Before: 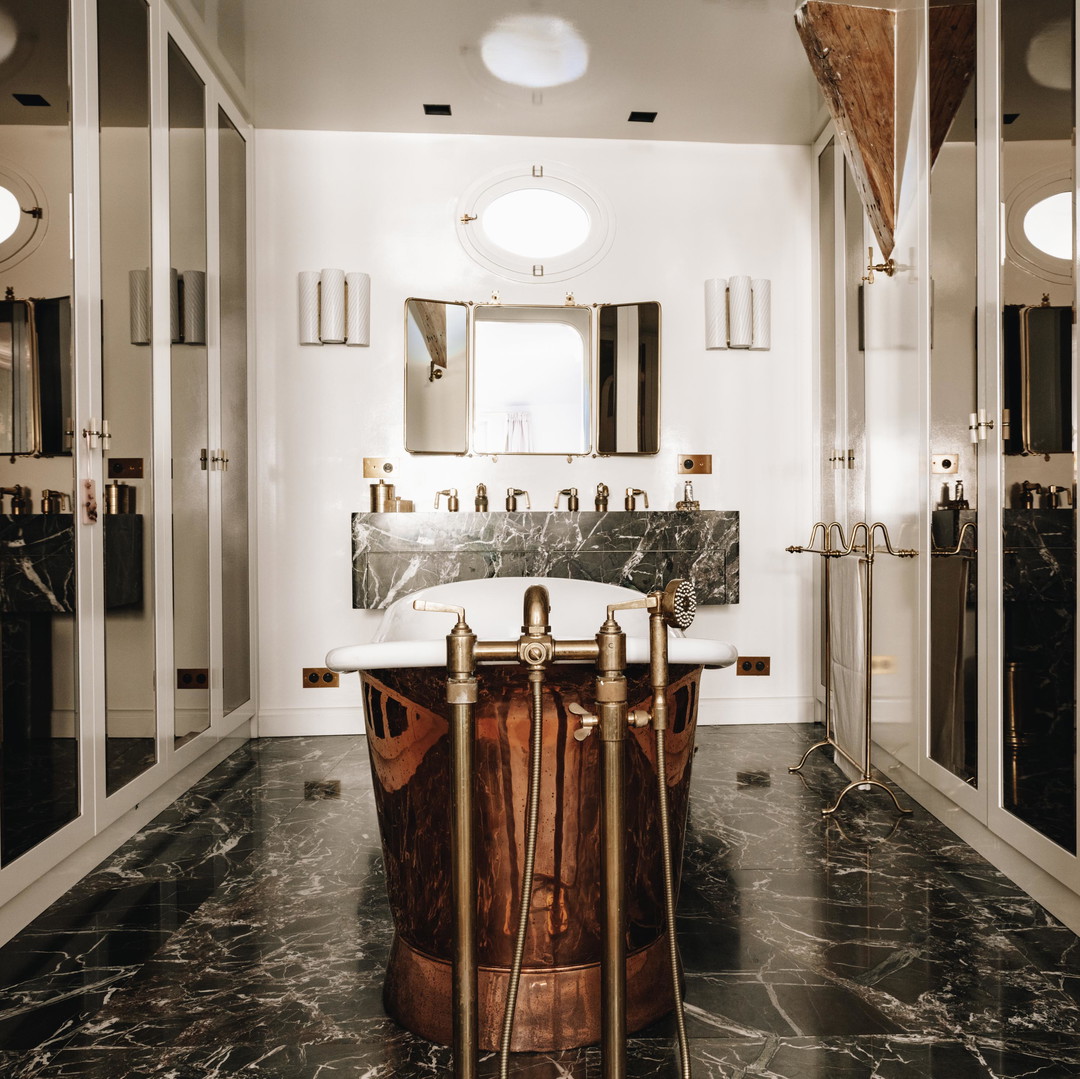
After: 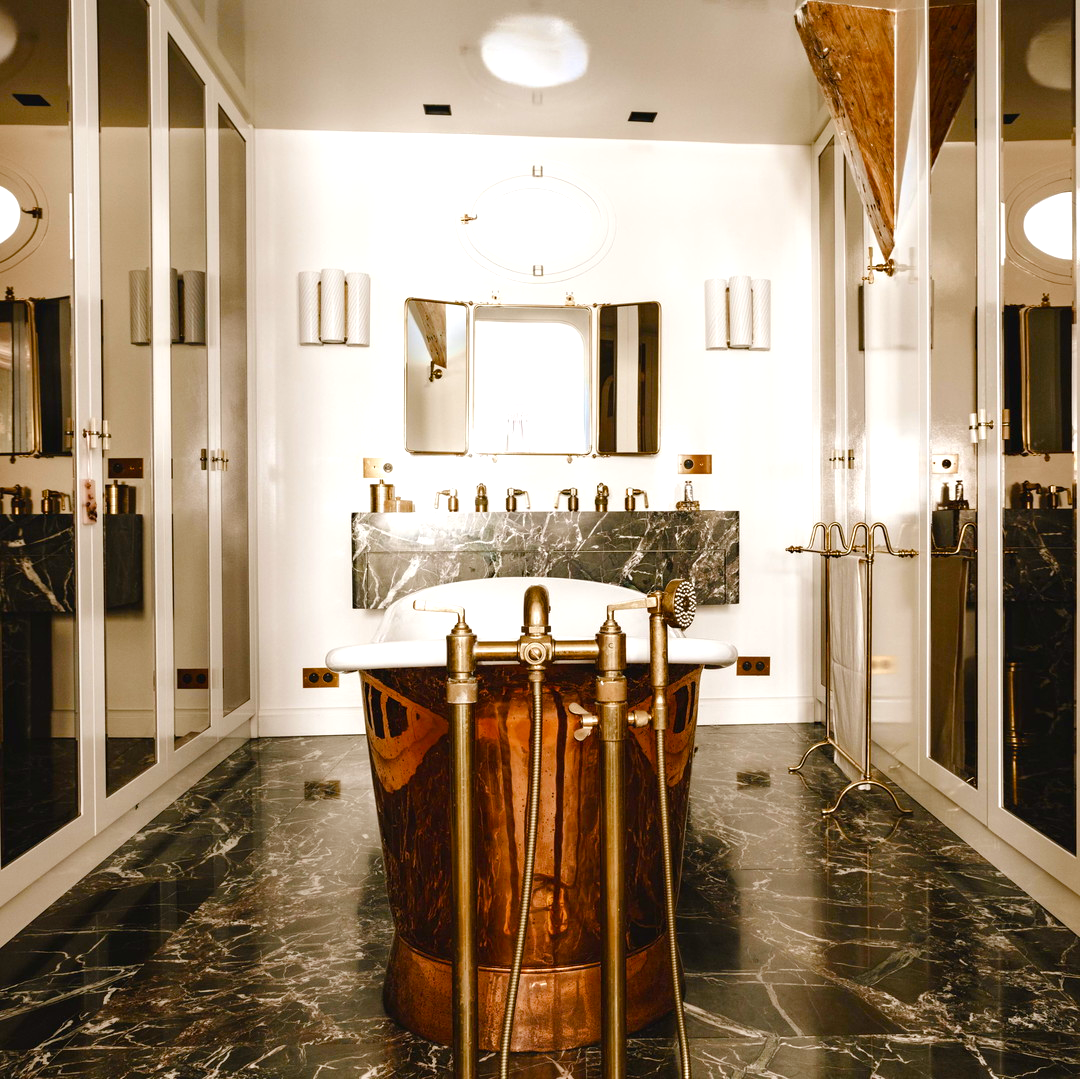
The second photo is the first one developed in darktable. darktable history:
color balance rgb: power › chroma 0.678%, power › hue 60°, linear chroma grading › global chroma 14.463%, perceptual saturation grading › global saturation 20%, perceptual saturation grading › highlights -49.544%, perceptual saturation grading › shadows 24.815%, perceptual brilliance grading › global brilliance 9.482%, perceptual brilliance grading › shadows 14.895%, global vibrance 20%
